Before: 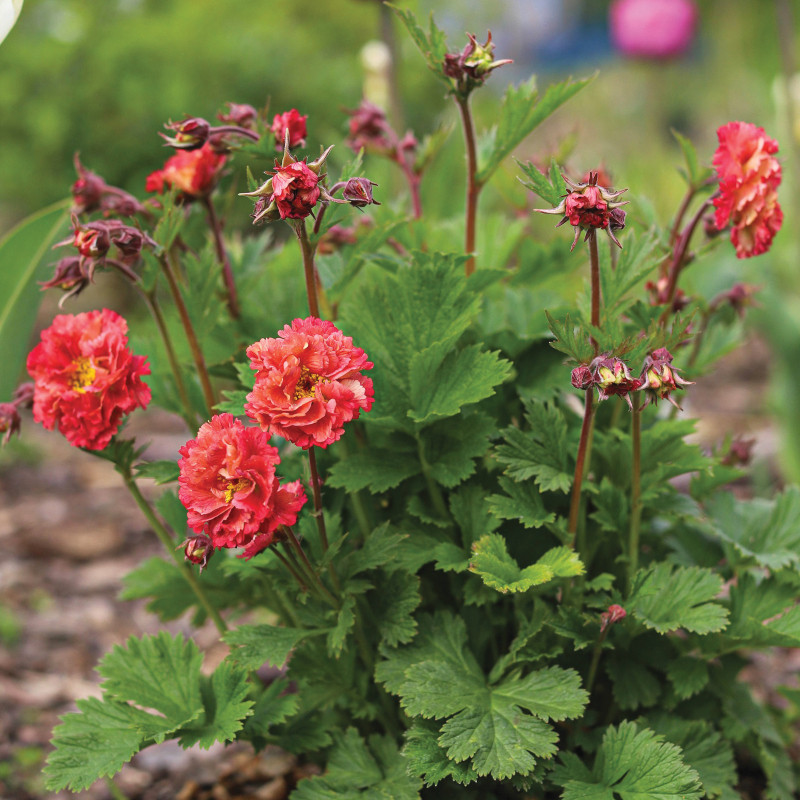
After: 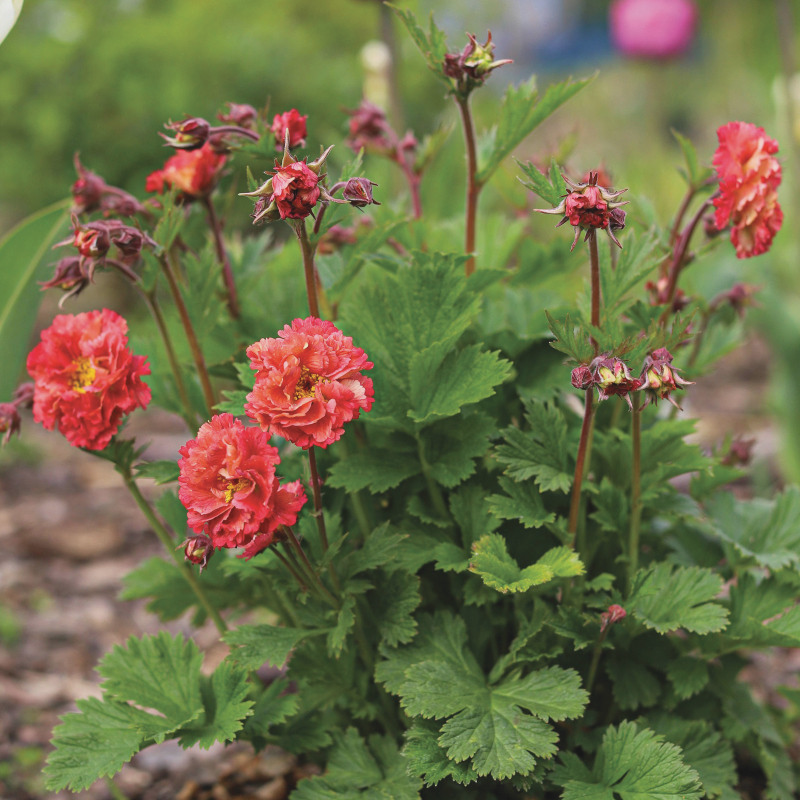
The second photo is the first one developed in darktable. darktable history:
contrast brightness saturation: contrast -0.093, saturation -0.093
